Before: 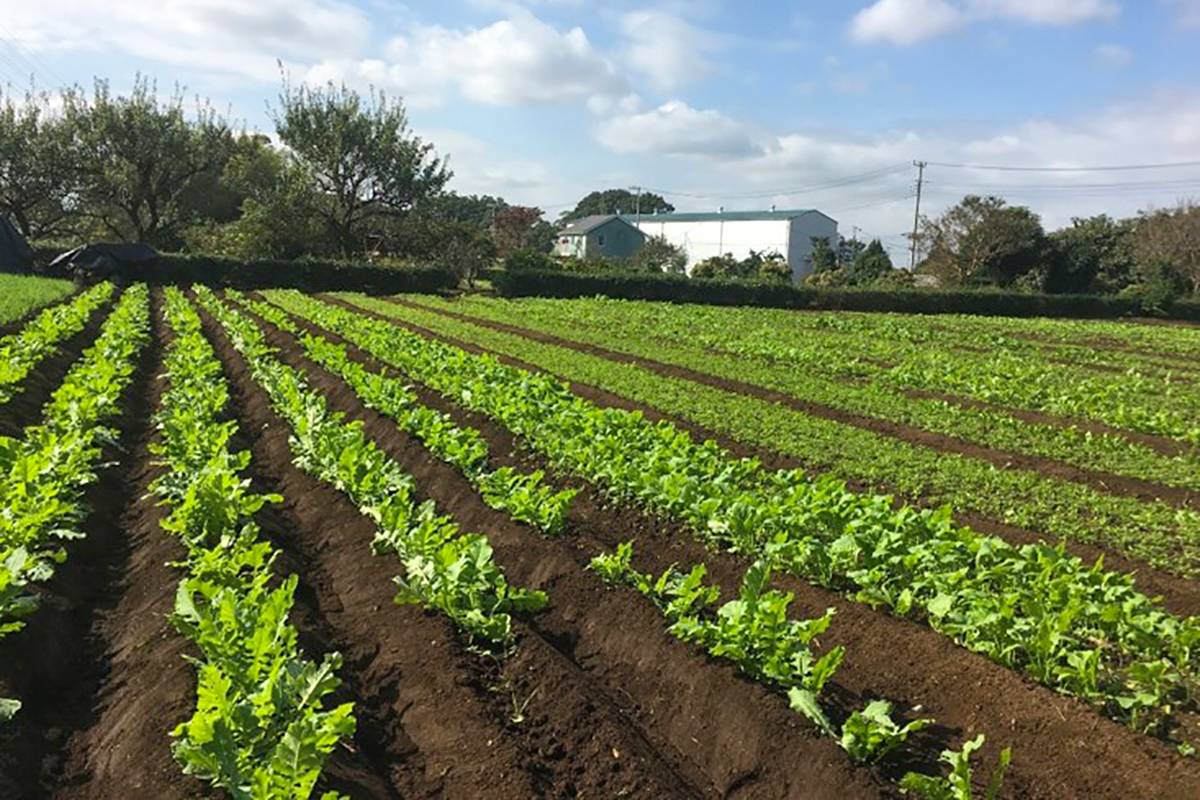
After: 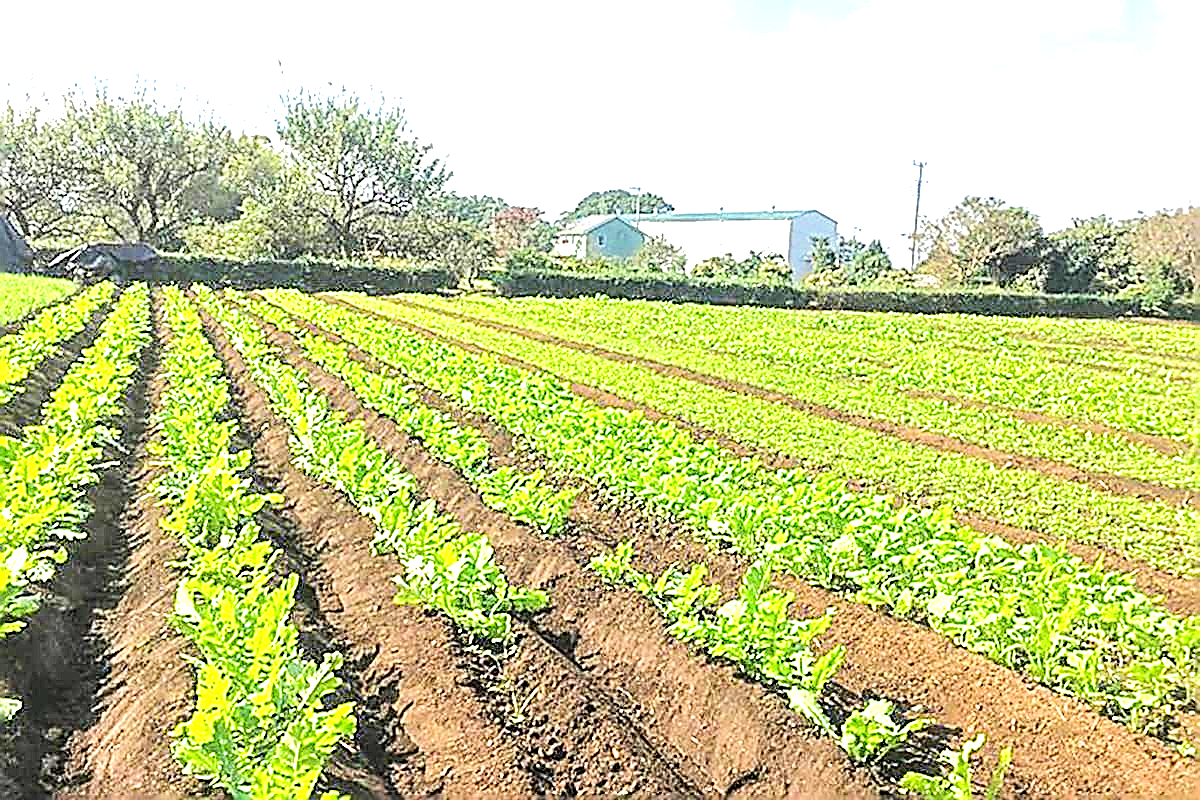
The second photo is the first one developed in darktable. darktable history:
tone equalizer: -7 EV 0.155 EV, -6 EV 0.626 EV, -5 EV 1.11 EV, -4 EV 1.34 EV, -3 EV 1.12 EV, -2 EV 0.6 EV, -1 EV 0.158 EV, edges refinement/feathering 500, mask exposure compensation -1.57 EV, preserve details no
local contrast: on, module defaults
exposure: black level correction 0.001, exposure 1.718 EV, compensate exposure bias true, compensate highlight preservation false
sharpen: amount 1.984
